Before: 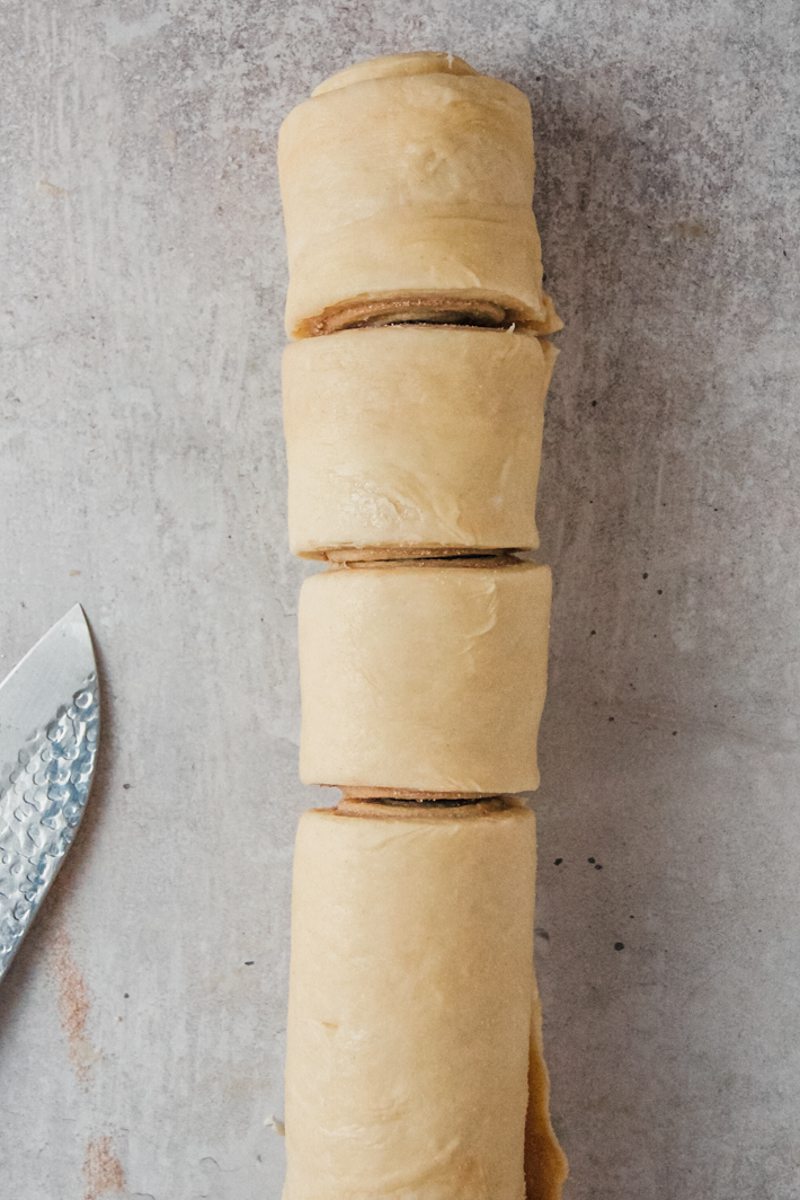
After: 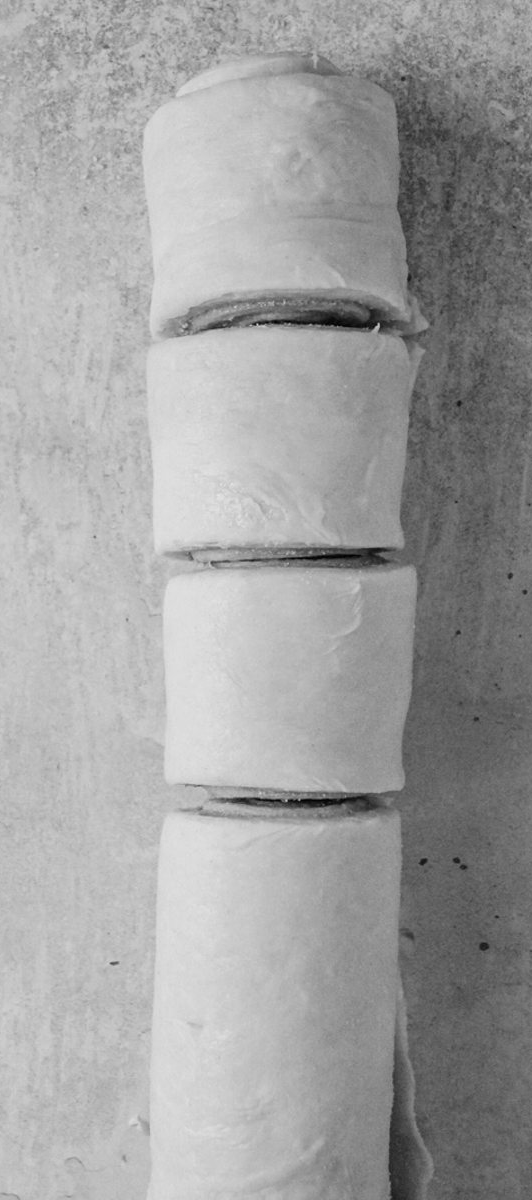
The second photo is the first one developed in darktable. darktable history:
crop: left 16.899%, right 16.556%
monochrome: on, module defaults
